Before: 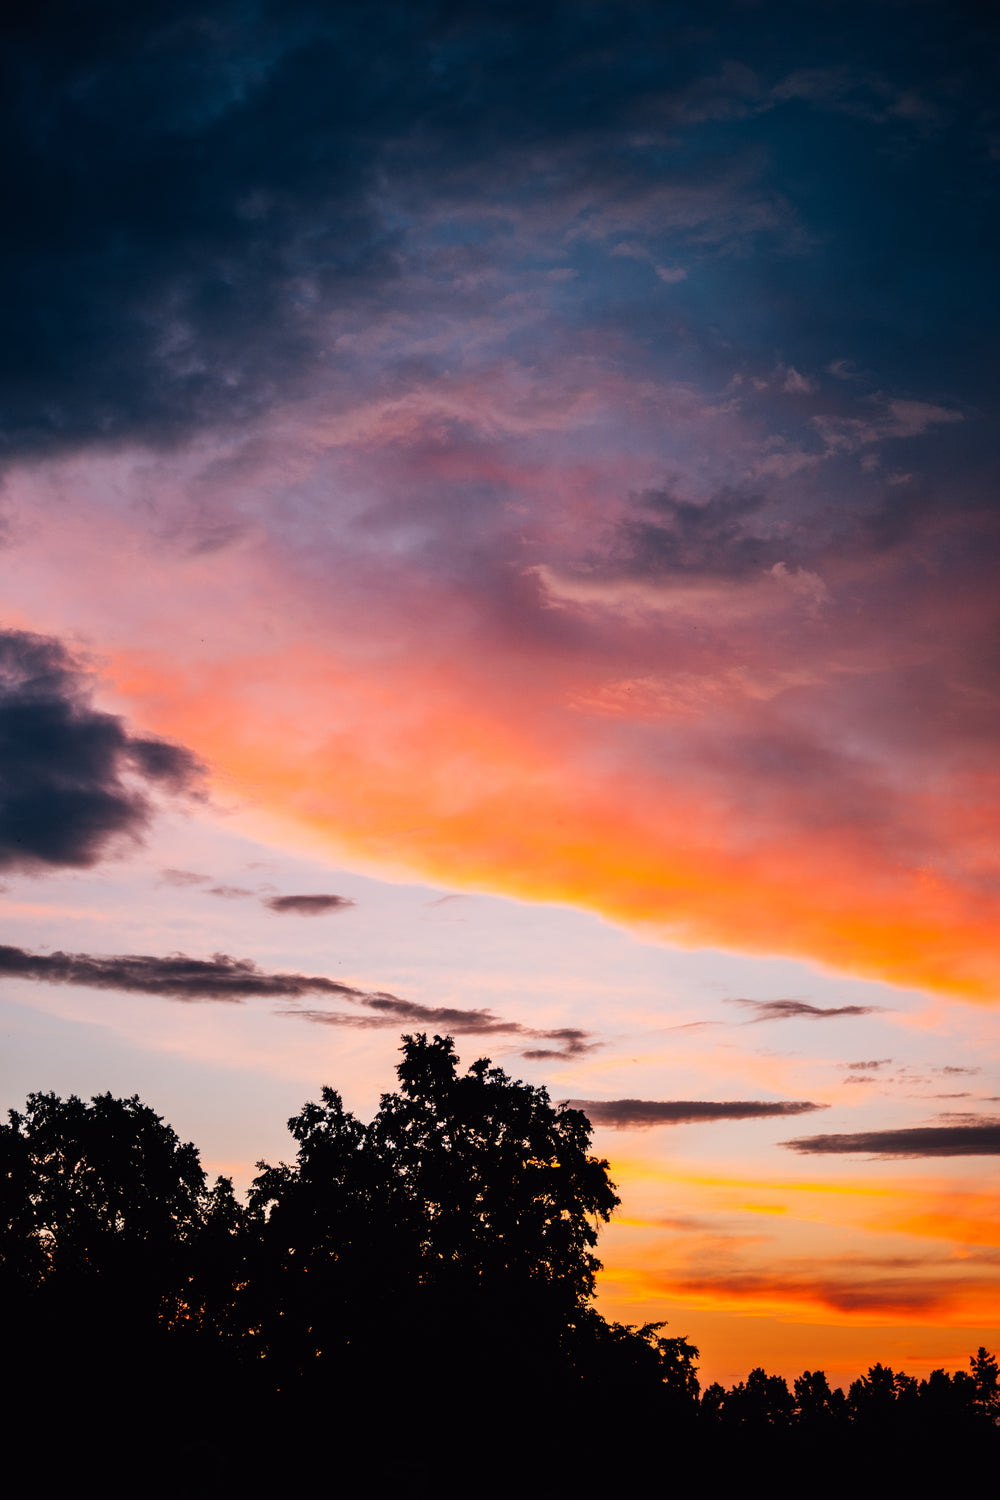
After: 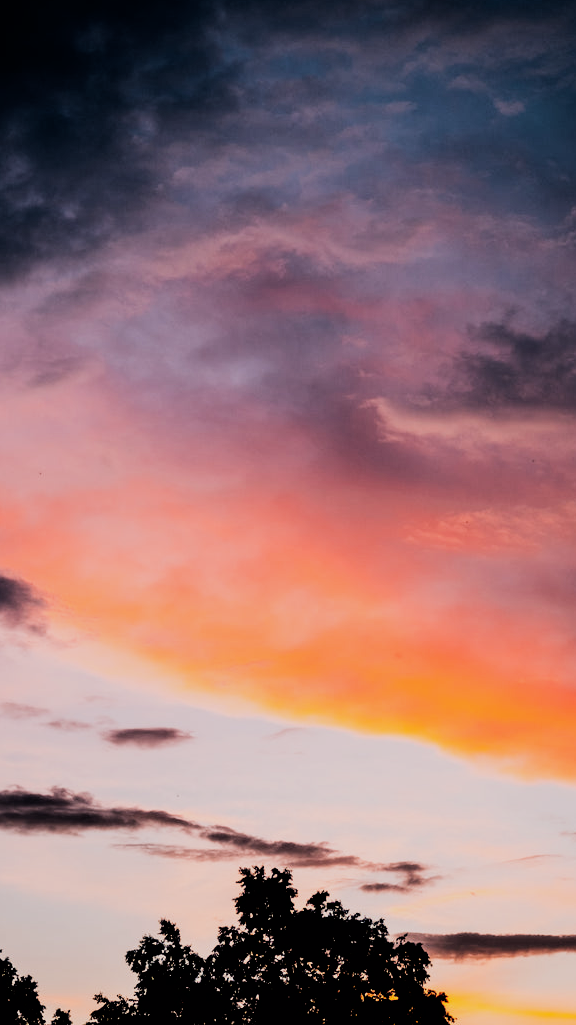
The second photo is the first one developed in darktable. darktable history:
crop: left 16.247%, top 11.197%, right 26.145%, bottom 20.467%
filmic rgb: black relative exposure -5.08 EV, white relative exposure 3.99 EV, hardness 2.9, contrast 1.301, highlights saturation mix -29.83%
